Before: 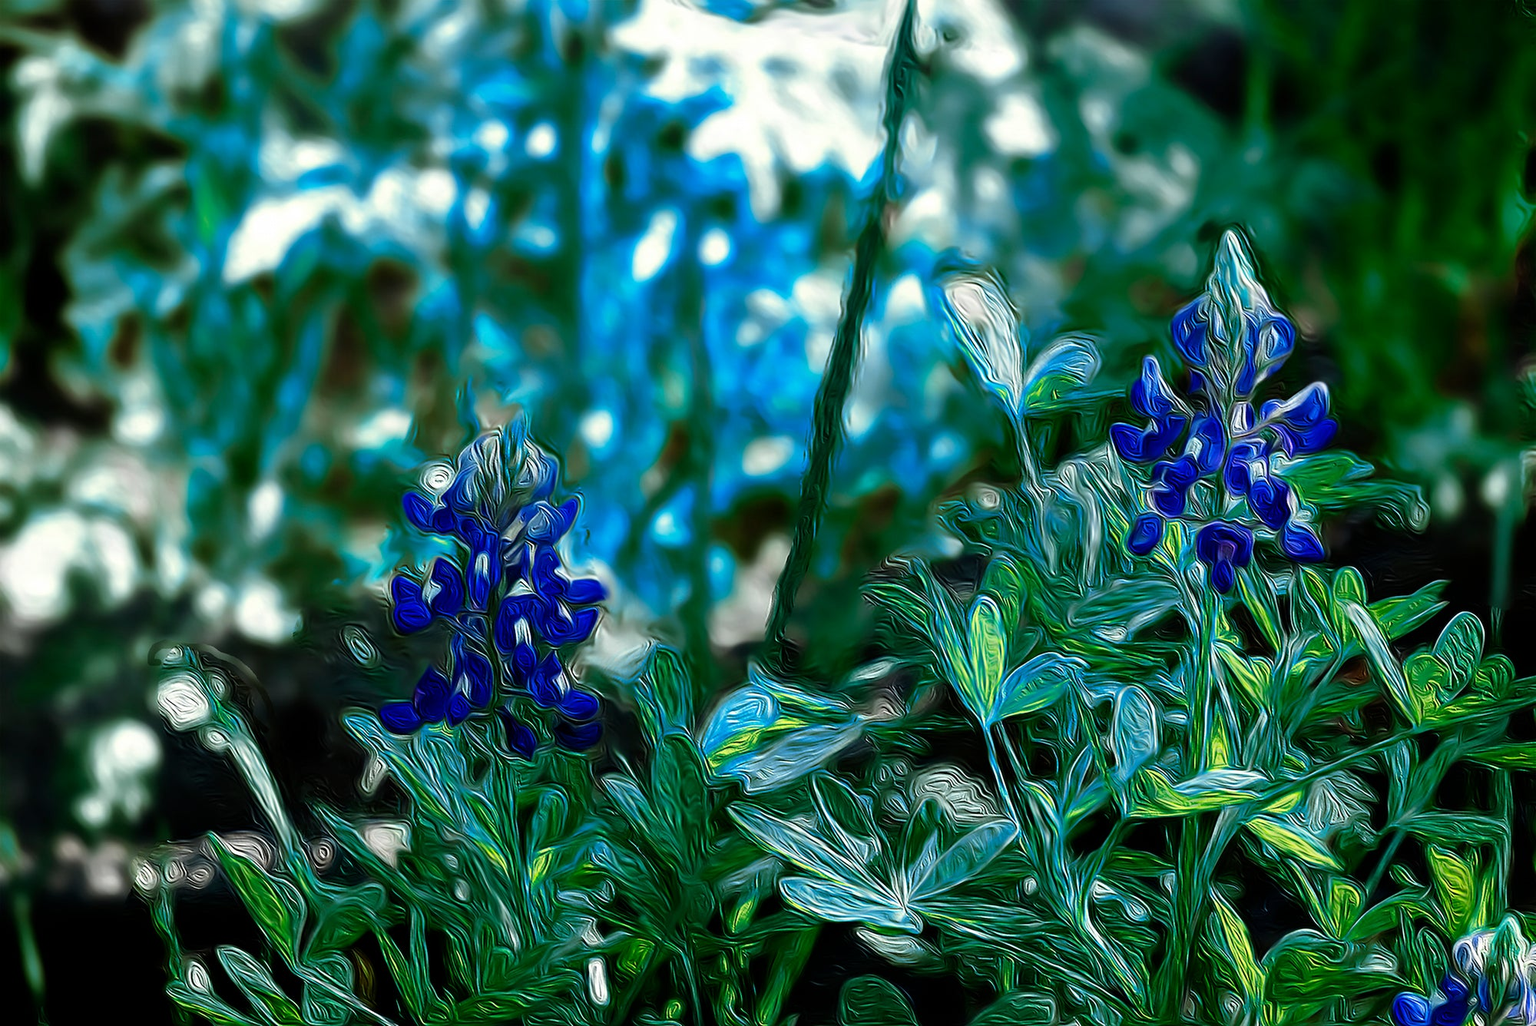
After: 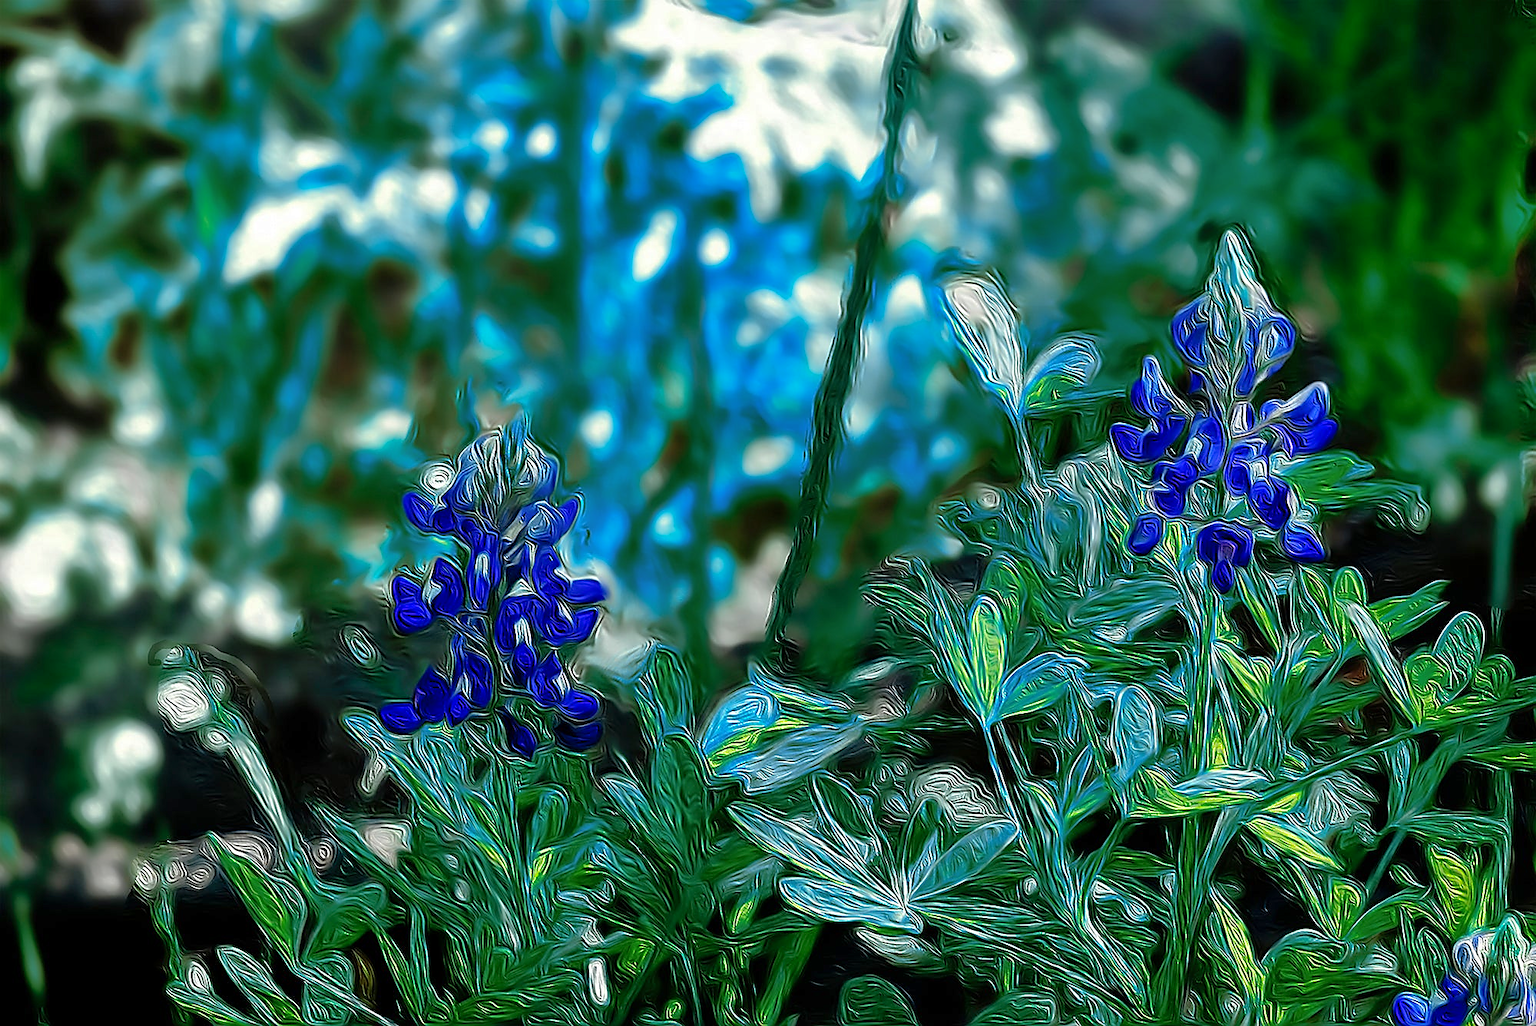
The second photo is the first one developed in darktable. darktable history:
shadows and highlights: on, module defaults
sharpen: radius 1.399, amount 1.241, threshold 0.84
